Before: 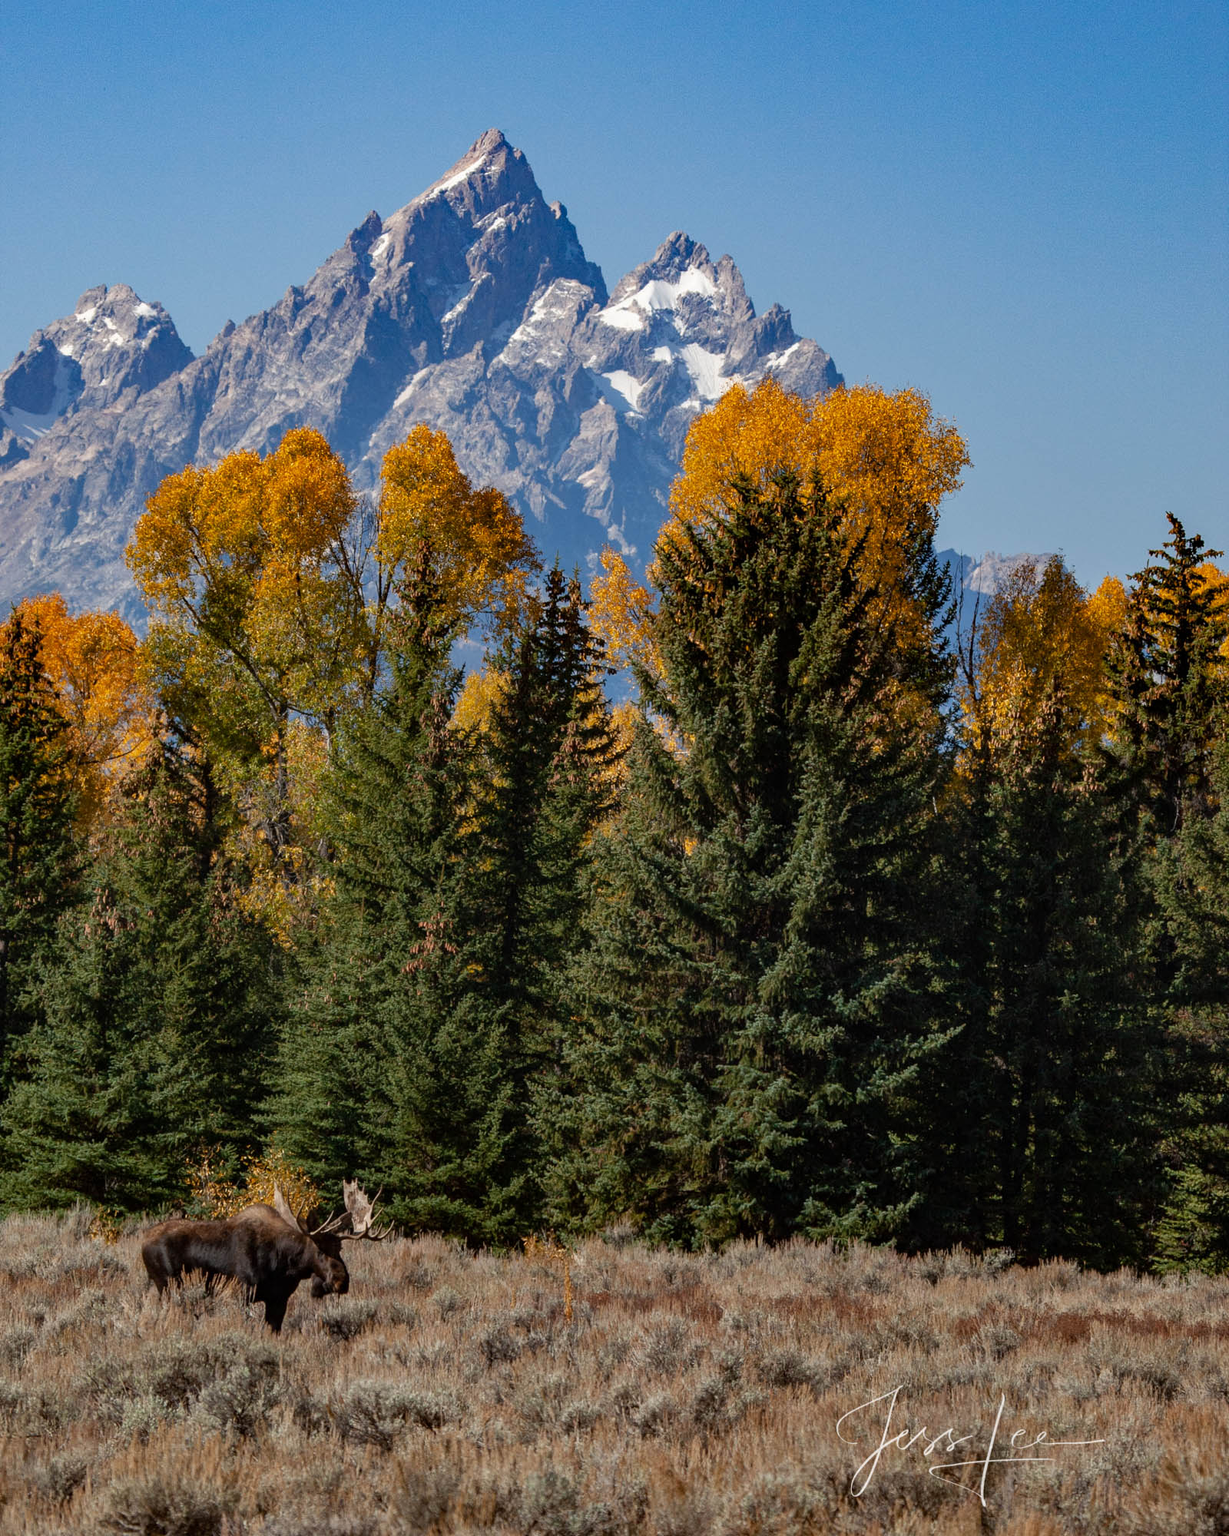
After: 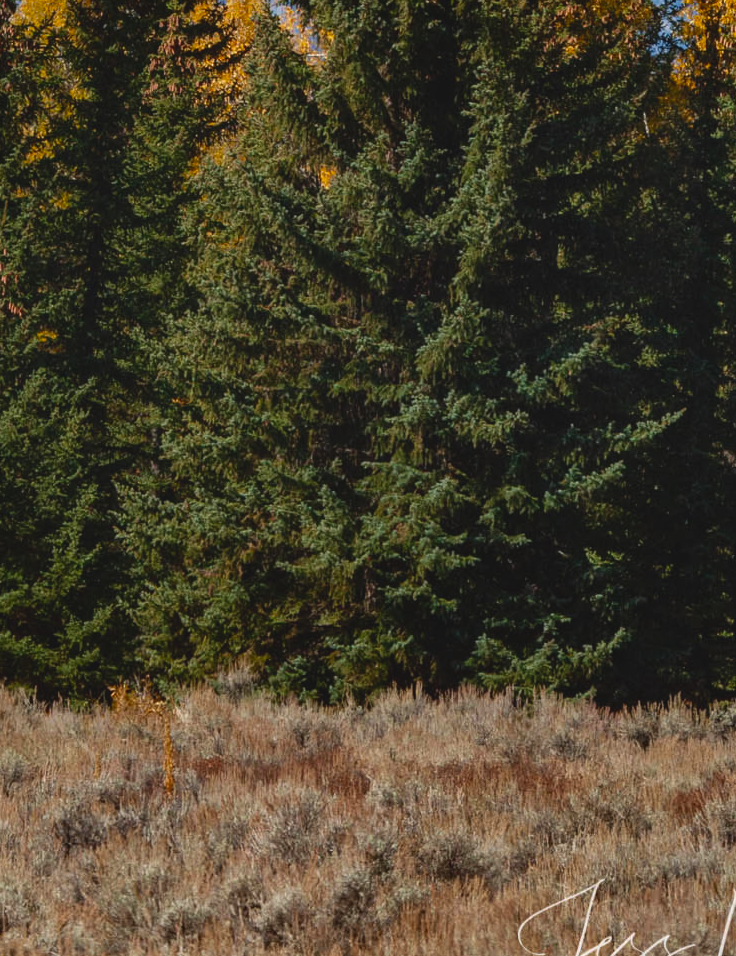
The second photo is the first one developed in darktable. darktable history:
velvia: strength 15.06%
color balance rgb: global offset › luminance 0.742%, linear chroma grading › global chroma -0.56%, perceptual saturation grading › global saturation 10.505%, saturation formula JzAzBz (2021)
crop: left 35.734%, top 46.271%, right 18.231%, bottom 5.903%
